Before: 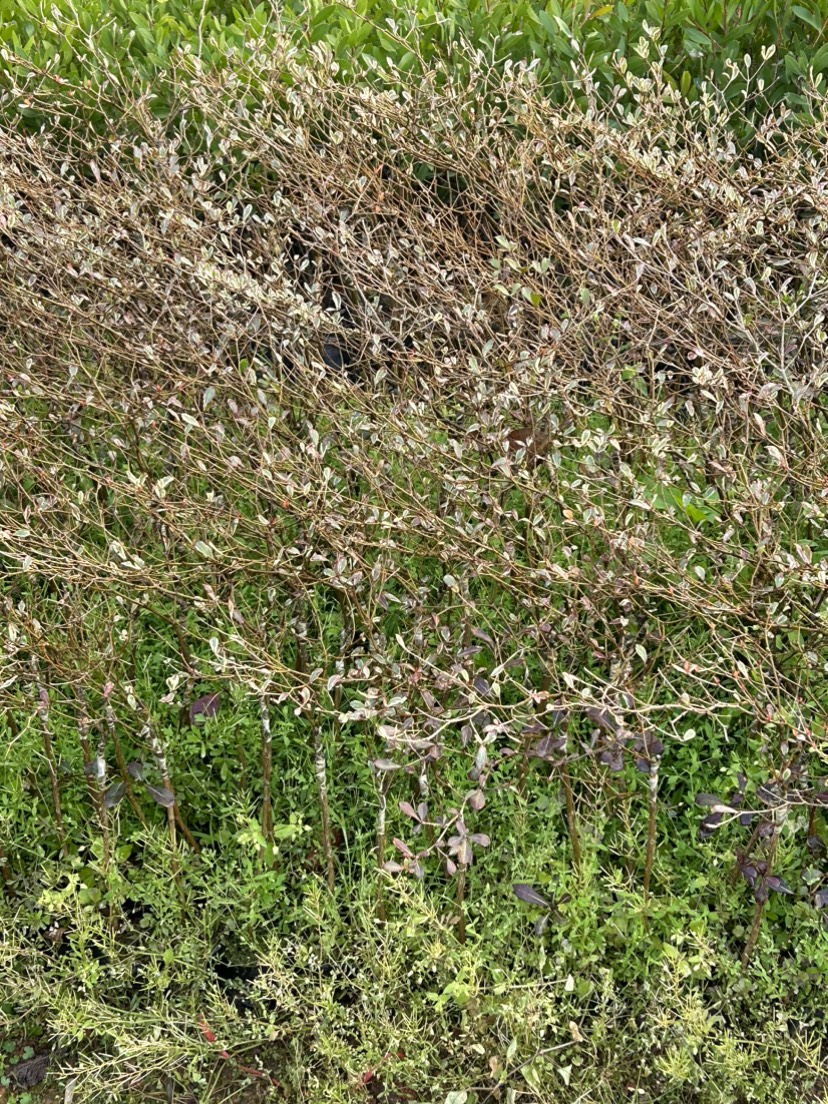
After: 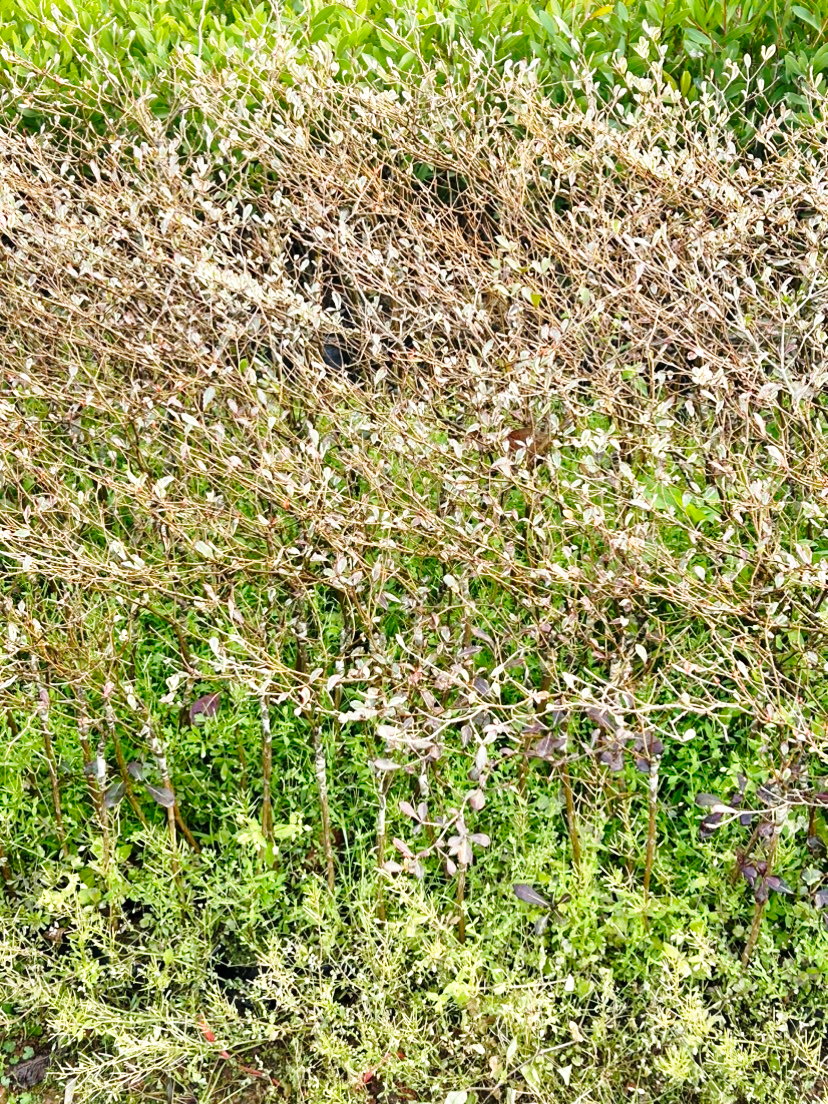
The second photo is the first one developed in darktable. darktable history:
exposure: exposure 0.154 EV, compensate highlight preservation false
contrast brightness saturation: saturation -0.069
base curve: curves: ch0 [(0, 0) (0.028, 0.03) (0.121, 0.232) (0.46, 0.748) (0.859, 0.968) (1, 1)], preserve colors none
color zones: curves: ch0 [(0, 0.5) (0.143, 0.5) (0.286, 0.5) (0.429, 0.495) (0.571, 0.437) (0.714, 0.44) (0.857, 0.496) (1, 0.5)]
